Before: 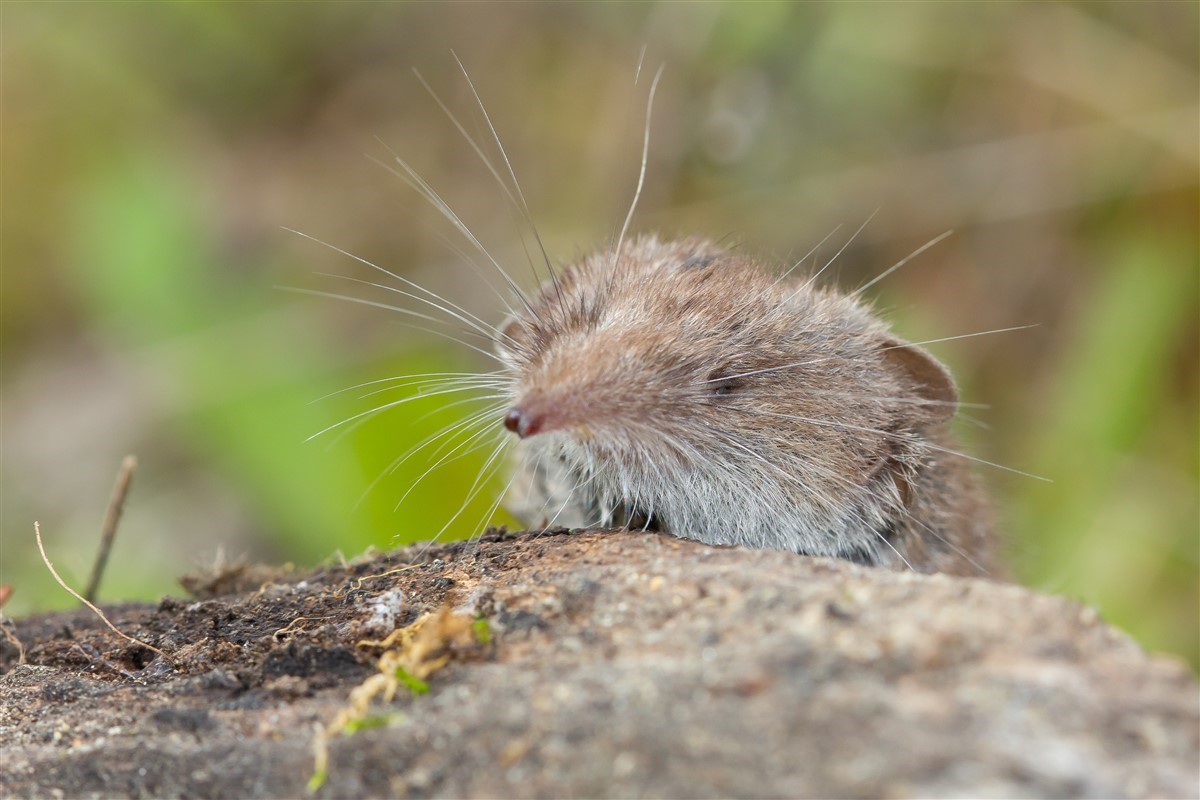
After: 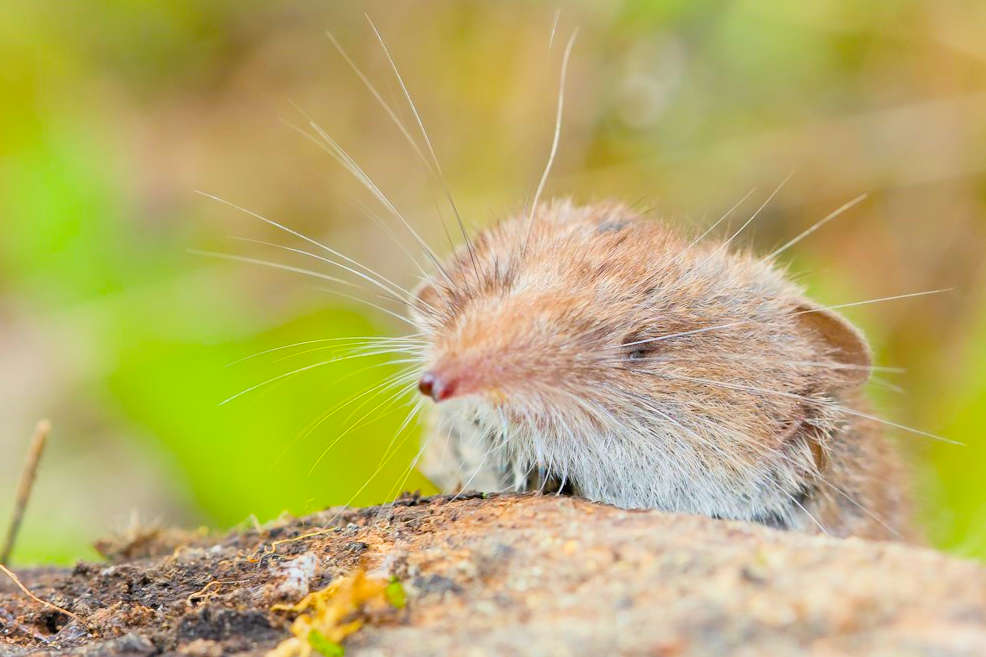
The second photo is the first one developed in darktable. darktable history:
color balance rgb: linear chroma grading › global chroma 15%, perceptual saturation grading › global saturation 30%
exposure: exposure 0.999 EV, compensate highlight preservation false
crop and rotate: left 7.196%, top 4.574%, right 10.605%, bottom 13.178%
filmic rgb: black relative exposure -7.65 EV, white relative exposure 4.56 EV, hardness 3.61, color science v6 (2022)
